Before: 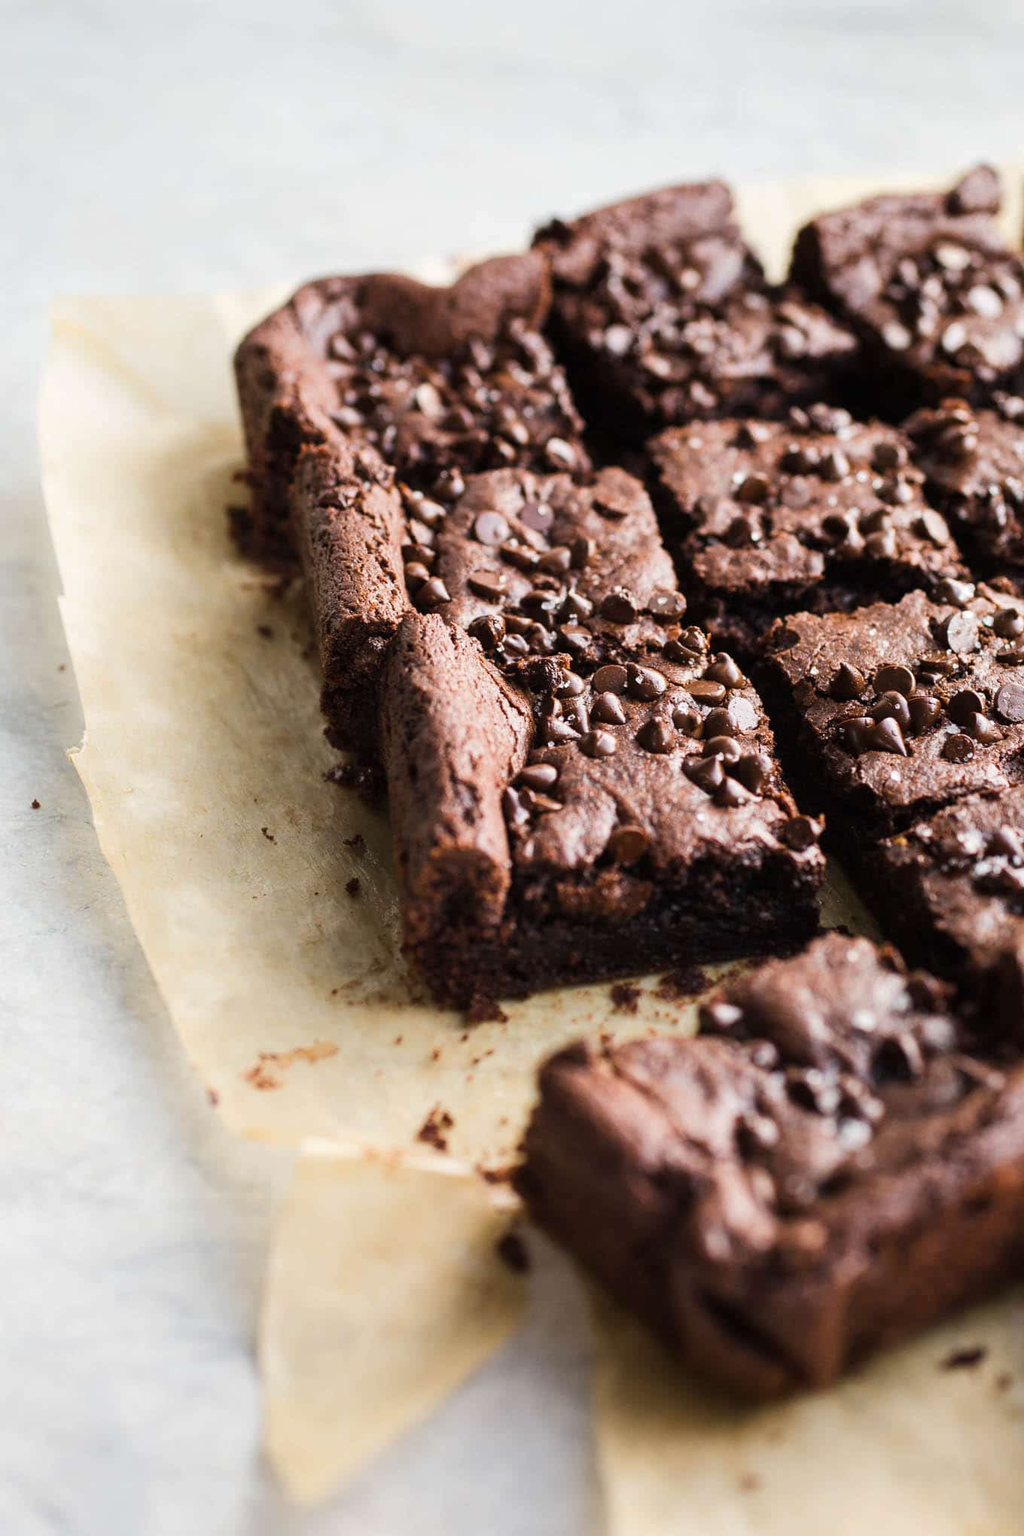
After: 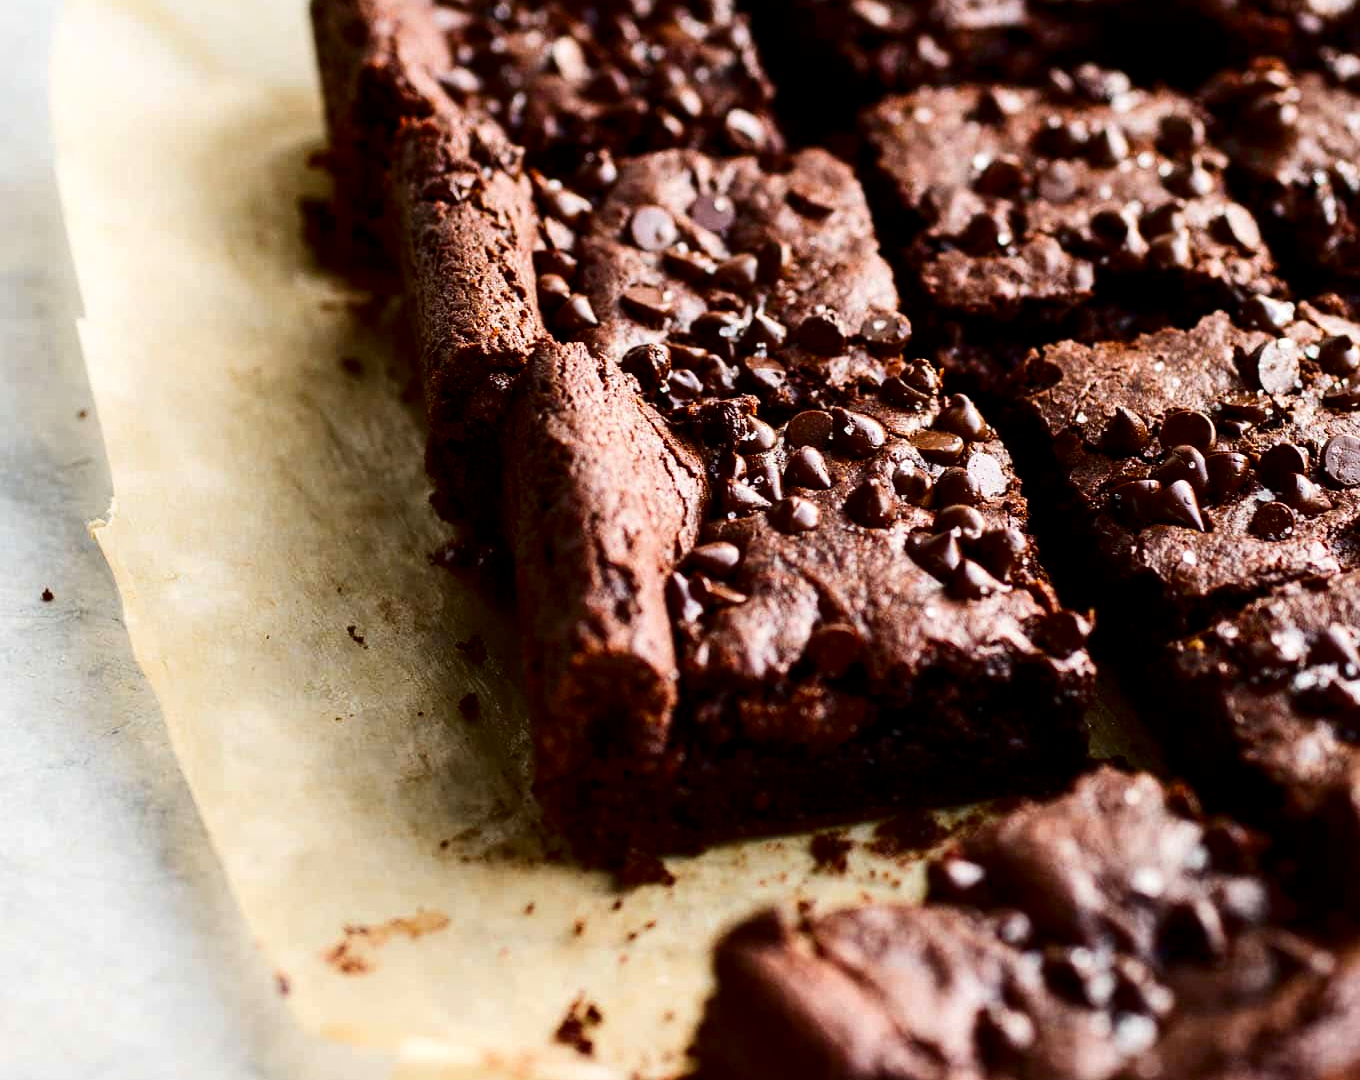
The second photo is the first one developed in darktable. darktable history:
crop and rotate: top 23.196%, bottom 23.844%
local contrast: highlights 103%, shadows 103%, detail 119%, midtone range 0.2
contrast brightness saturation: contrast 0.215, brightness -0.189, saturation 0.232
